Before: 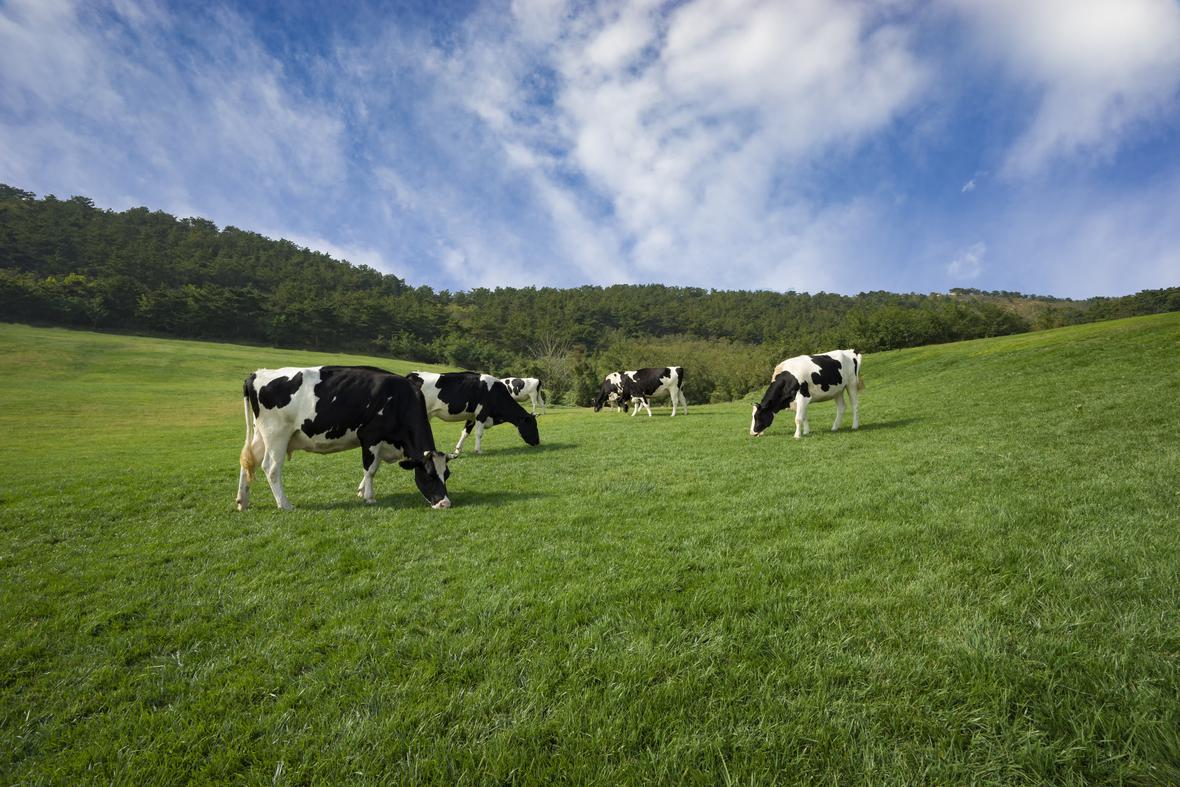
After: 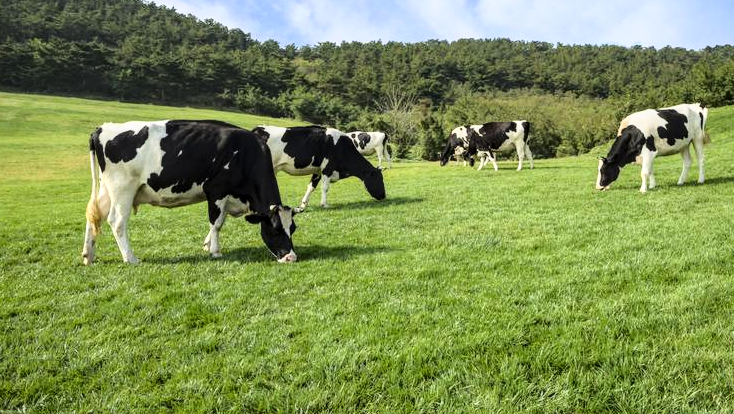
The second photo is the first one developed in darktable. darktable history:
crop: left 13.057%, top 31.356%, right 24.71%, bottom 15.93%
base curve: curves: ch0 [(0, 0) (0.028, 0.03) (0.121, 0.232) (0.46, 0.748) (0.859, 0.968) (1, 1)]
local contrast: detail 130%
